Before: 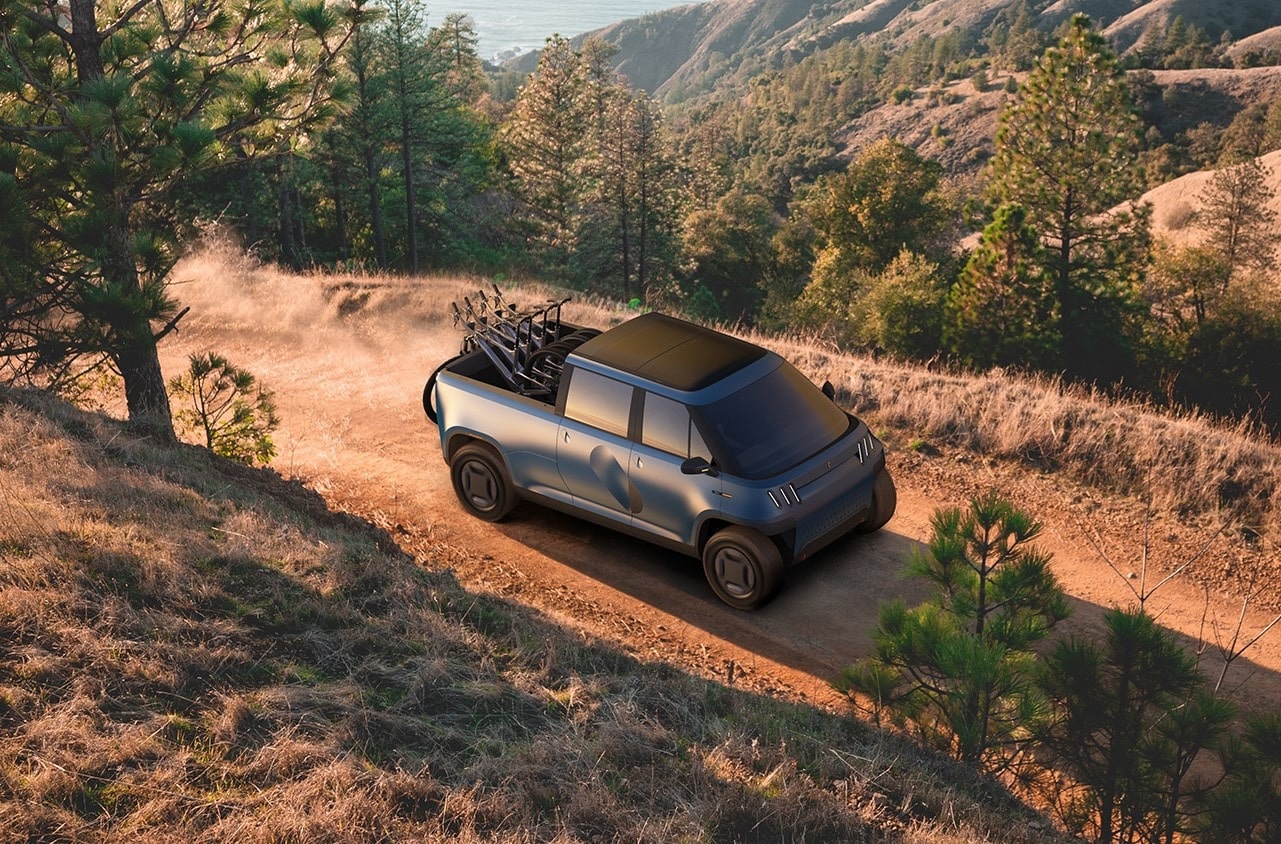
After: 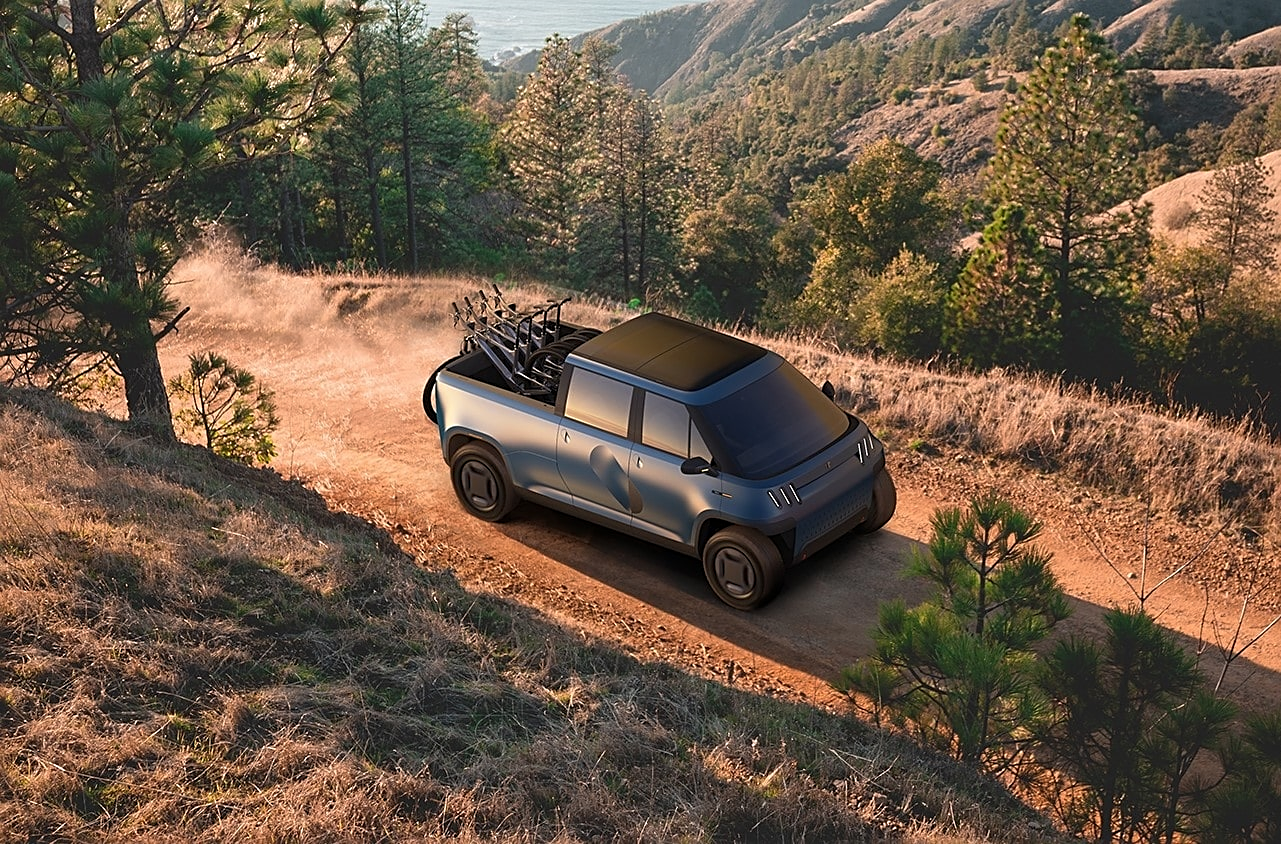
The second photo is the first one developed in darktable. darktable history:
sharpen: on, module defaults
base curve: curves: ch0 [(0, 0) (0.472, 0.455) (1, 1)], preserve colors none
